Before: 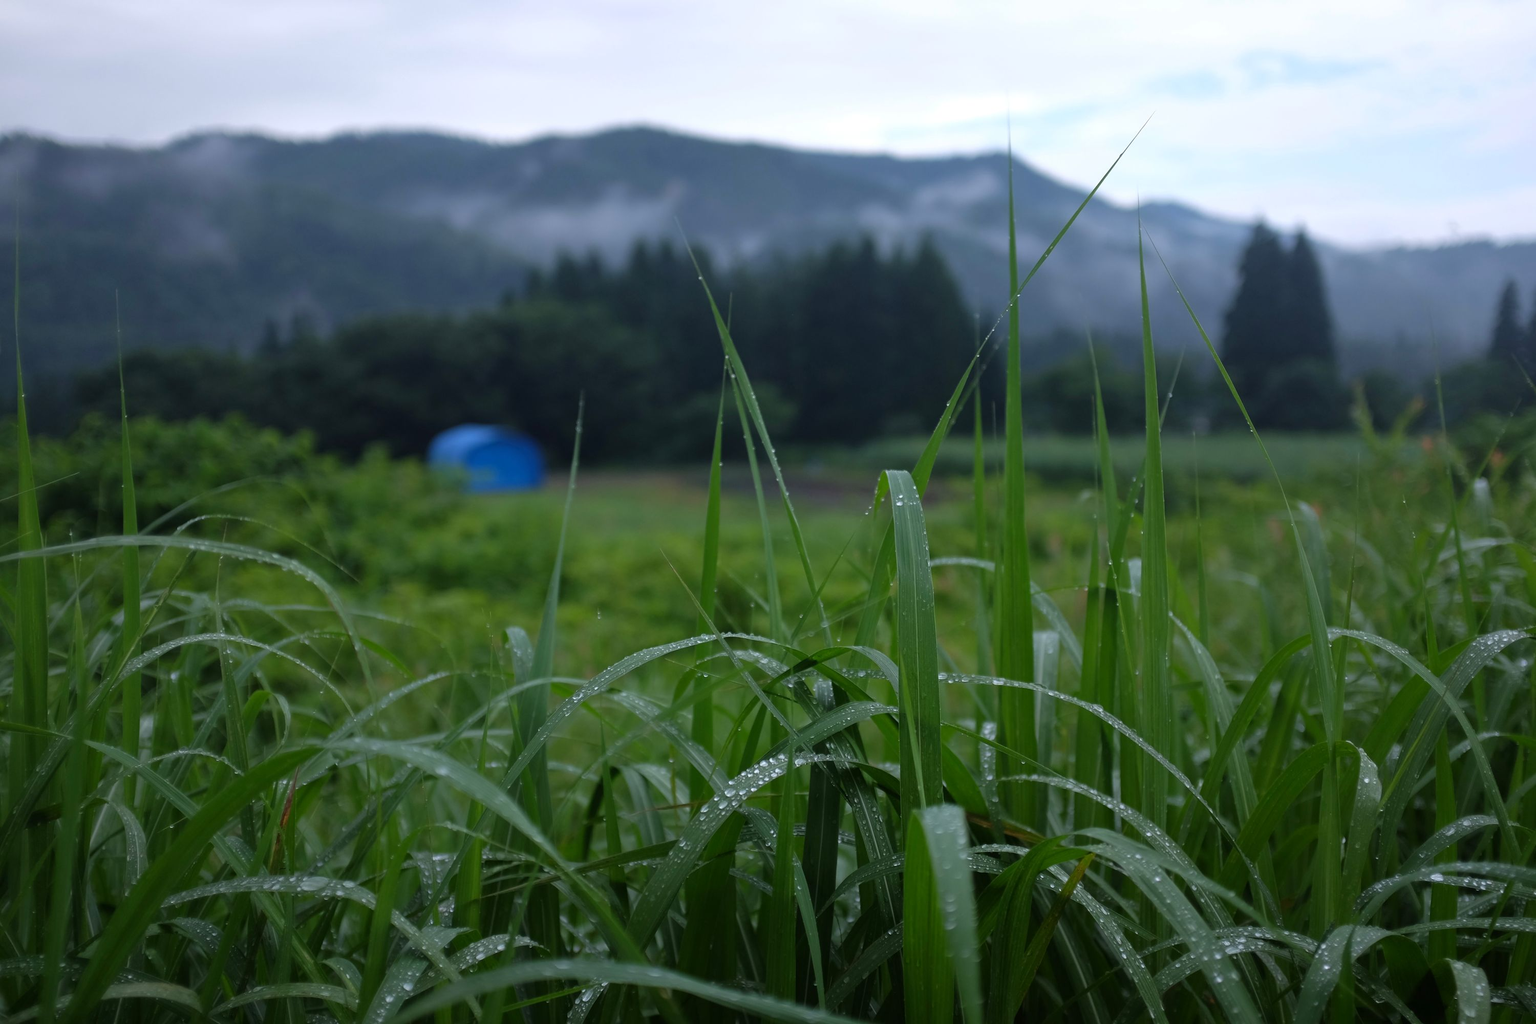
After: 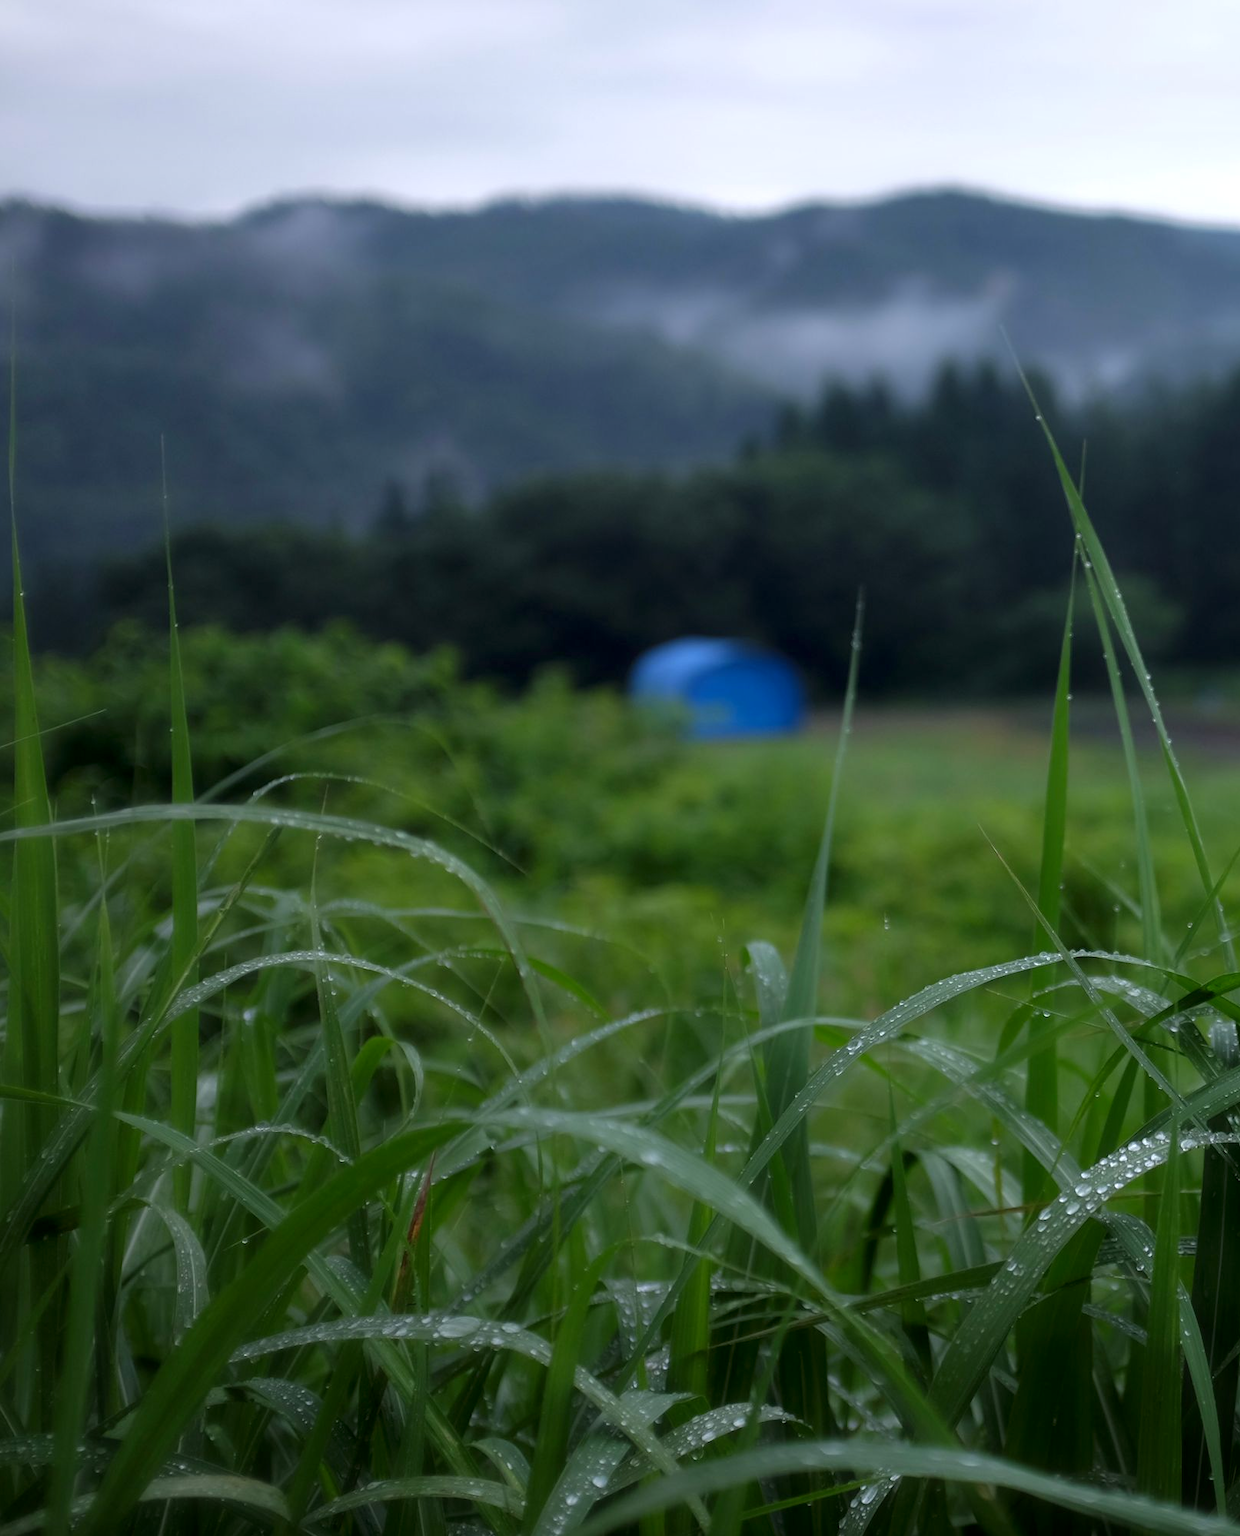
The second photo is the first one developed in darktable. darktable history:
crop: left 0.587%, right 45.588%, bottom 0.086%
contrast equalizer: y [[0.579, 0.58, 0.505, 0.5, 0.5, 0.5], [0.5 ×6], [0.5 ×6], [0 ×6], [0 ×6]]
vibrance: on, module defaults
